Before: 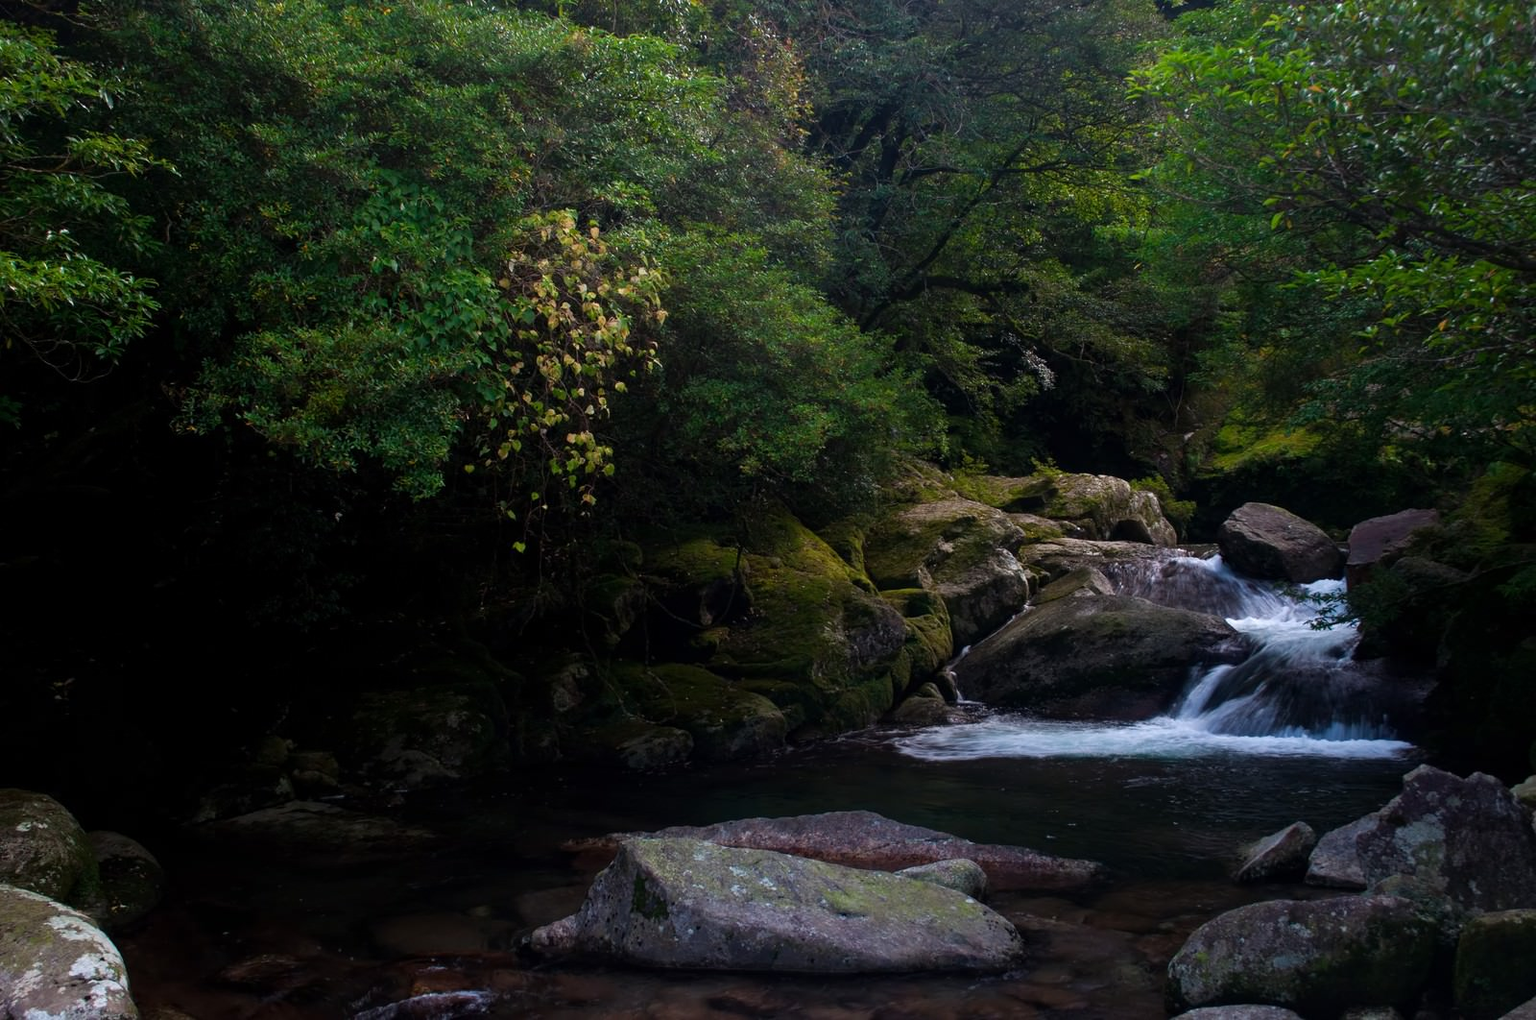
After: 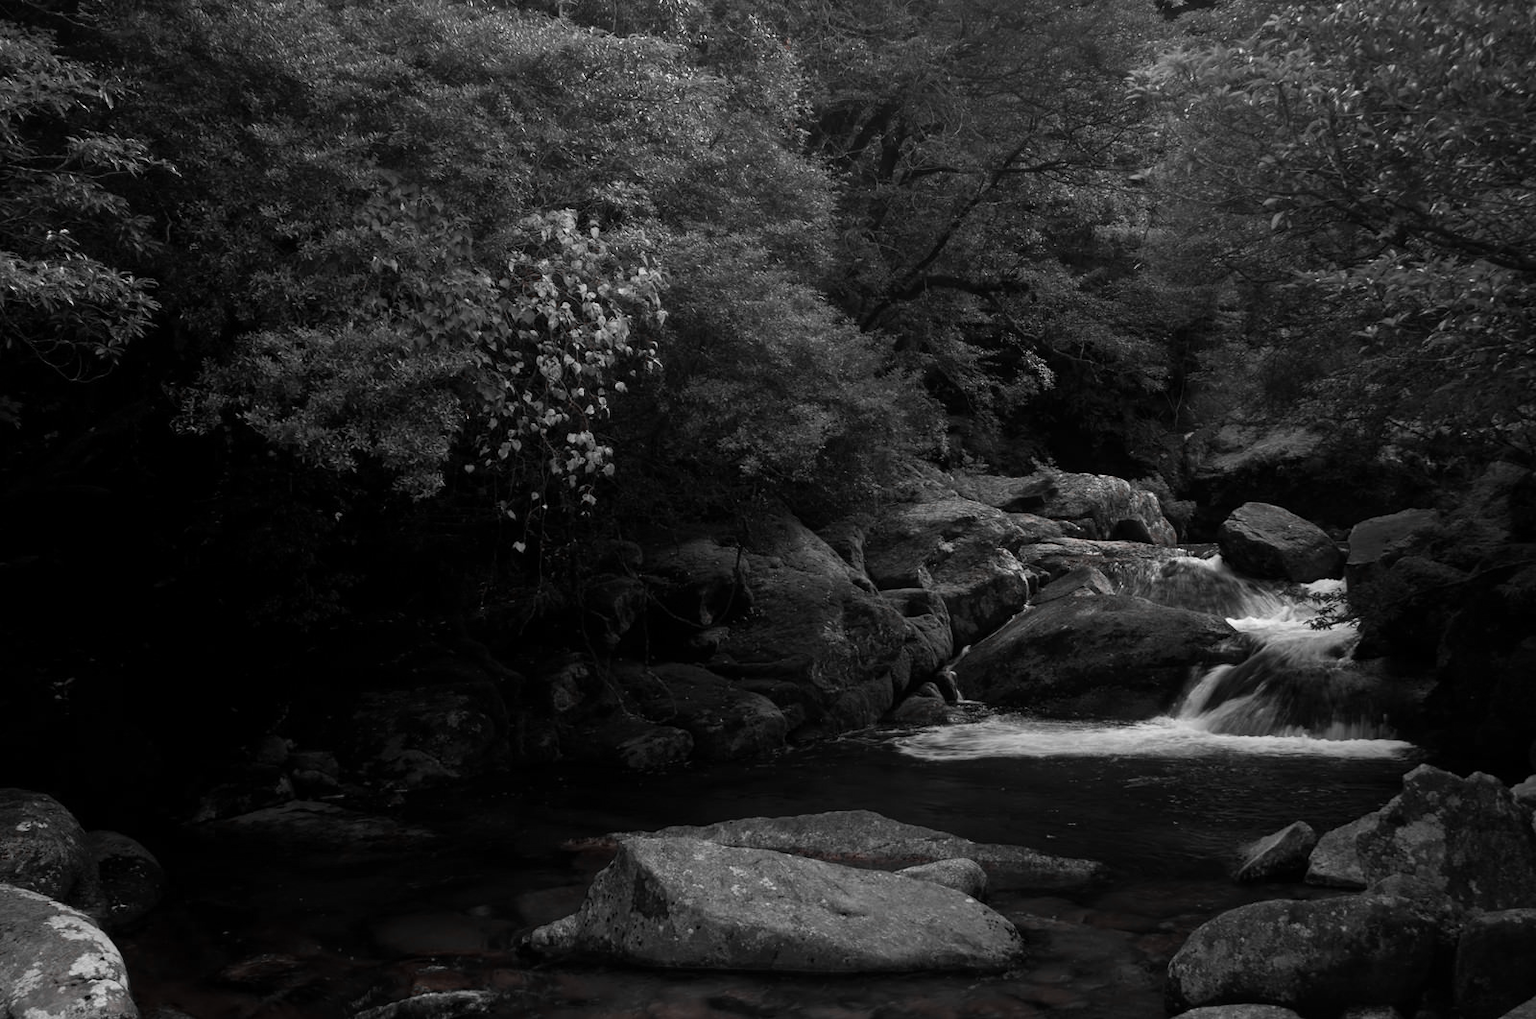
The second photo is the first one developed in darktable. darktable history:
vignetting: fall-off start 97.43%, fall-off radius 100.5%, width/height ratio 1.363
color zones: curves: ch1 [(0, 0.006) (0.094, 0.285) (0.171, 0.001) (0.429, 0.001) (0.571, 0.003) (0.714, 0.004) (0.857, 0.004) (1, 0.006)]
